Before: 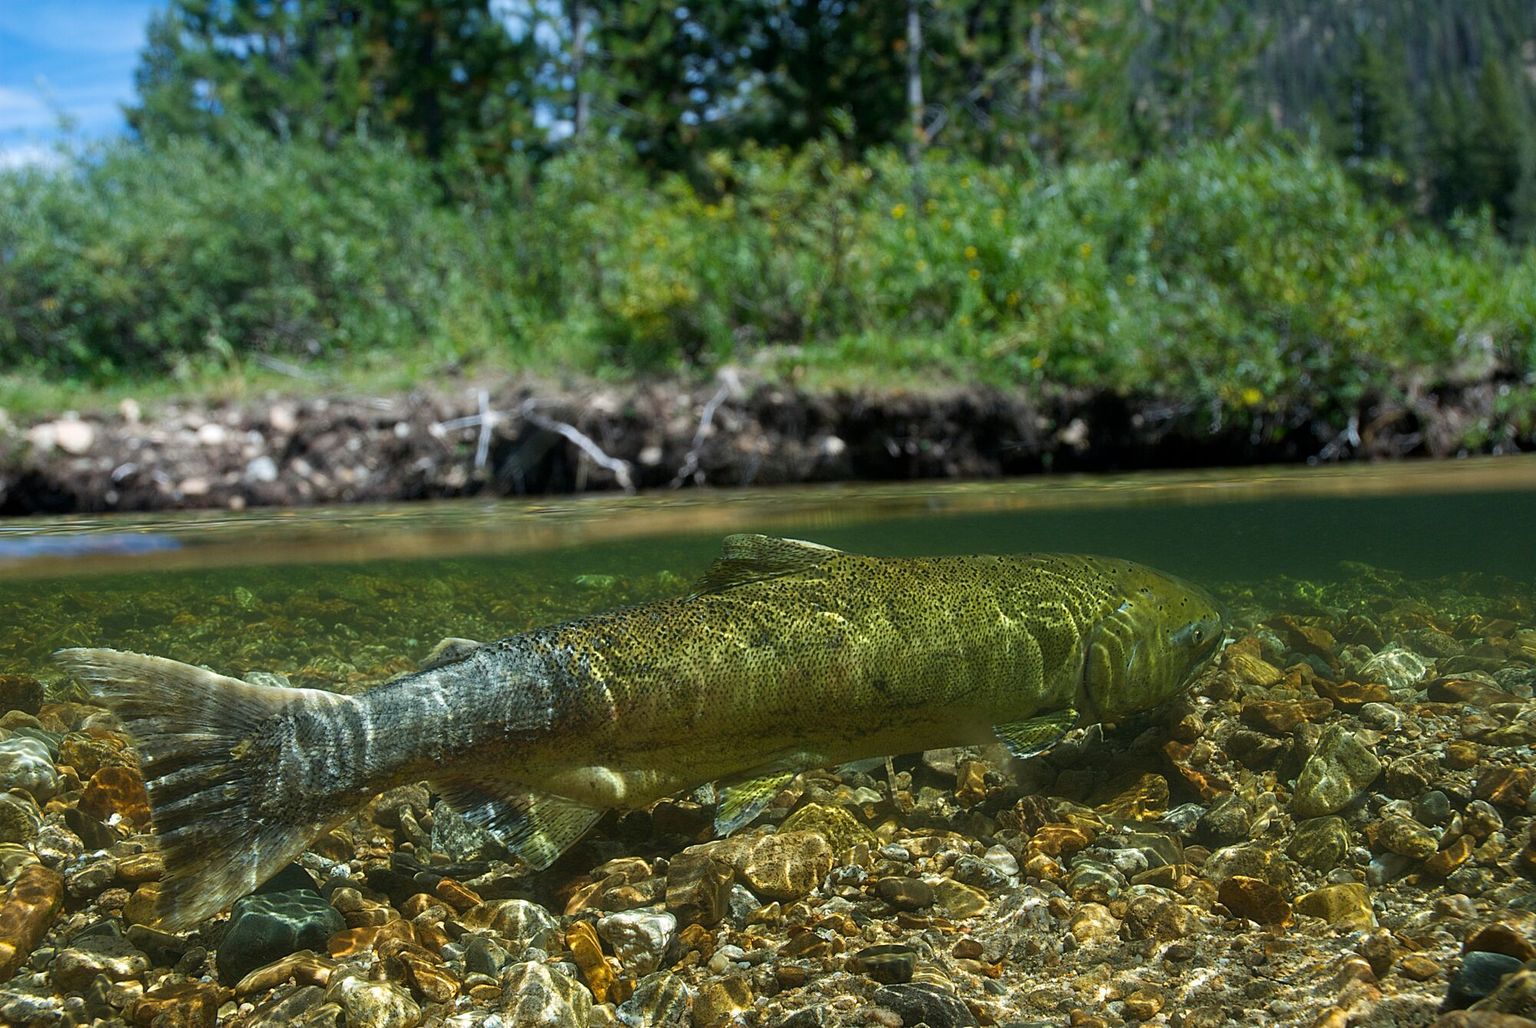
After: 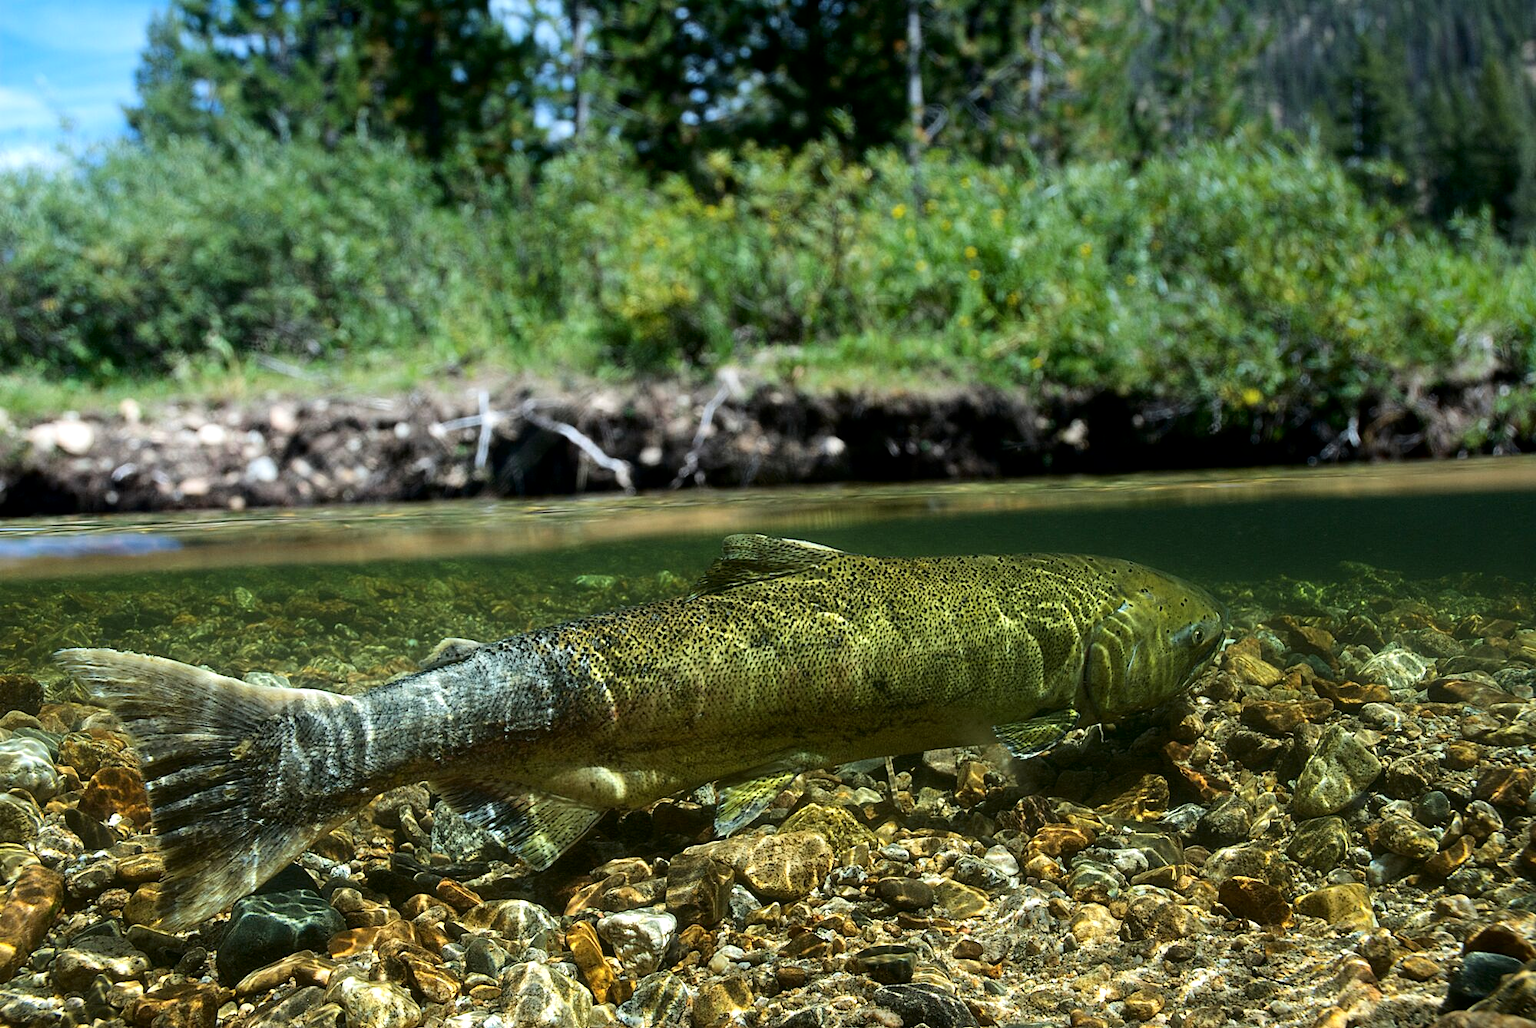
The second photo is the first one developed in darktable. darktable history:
tone equalizer: -8 EV -0.379 EV, -7 EV -0.42 EV, -6 EV -0.331 EV, -5 EV -0.208 EV, -3 EV 0.213 EV, -2 EV 0.341 EV, -1 EV 0.398 EV, +0 EV 0.387 EV, mask exposure compensation -0.507 EV
tone curve: curves: ch0 [(0.021, 0) (0.104, 0.052) (0.496, 0.526) (0.737, 0.783) (1, 1)], color space Lab, independent channels, preserve colors none
